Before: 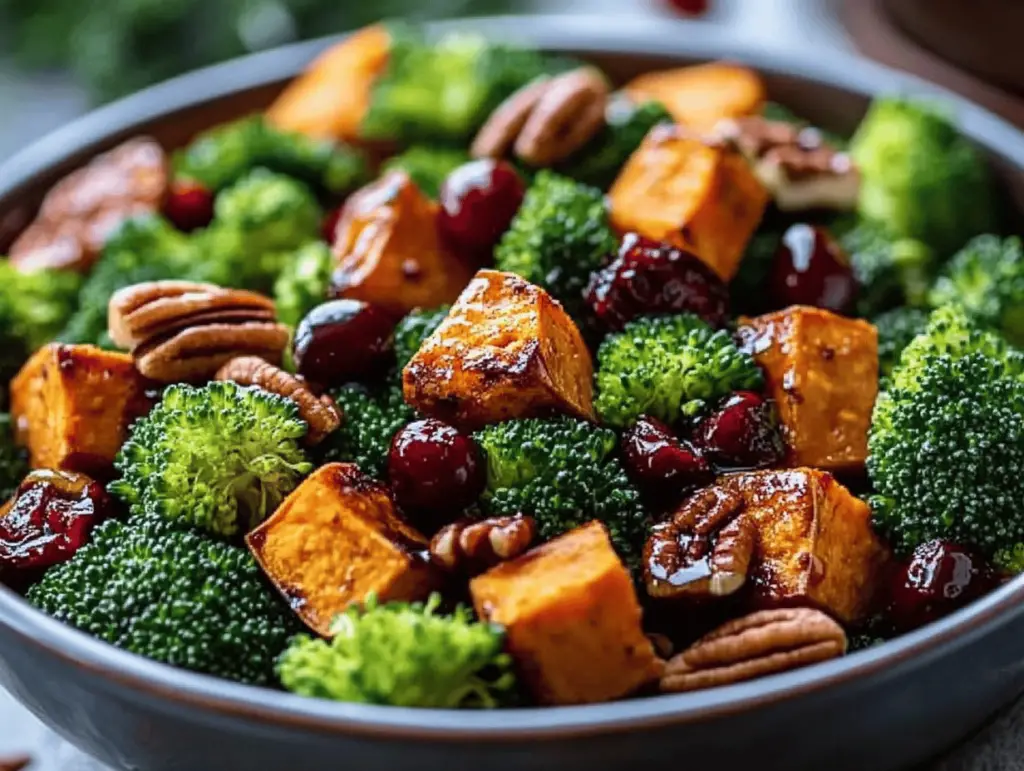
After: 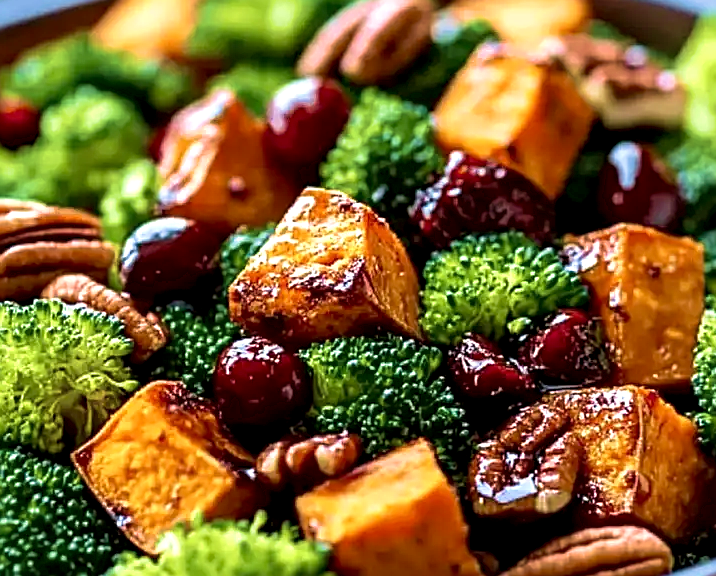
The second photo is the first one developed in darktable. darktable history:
sharpen: on, module defaults
exposure: black level correction 0.005, exposure 0.417 EV, compensate highlight preservation false
velvia: strength 67.07%, mid-tones bias 0.972
crop and rotate: left 17.046%, top 10.659%, right 12.989%, bottom 14.553%
